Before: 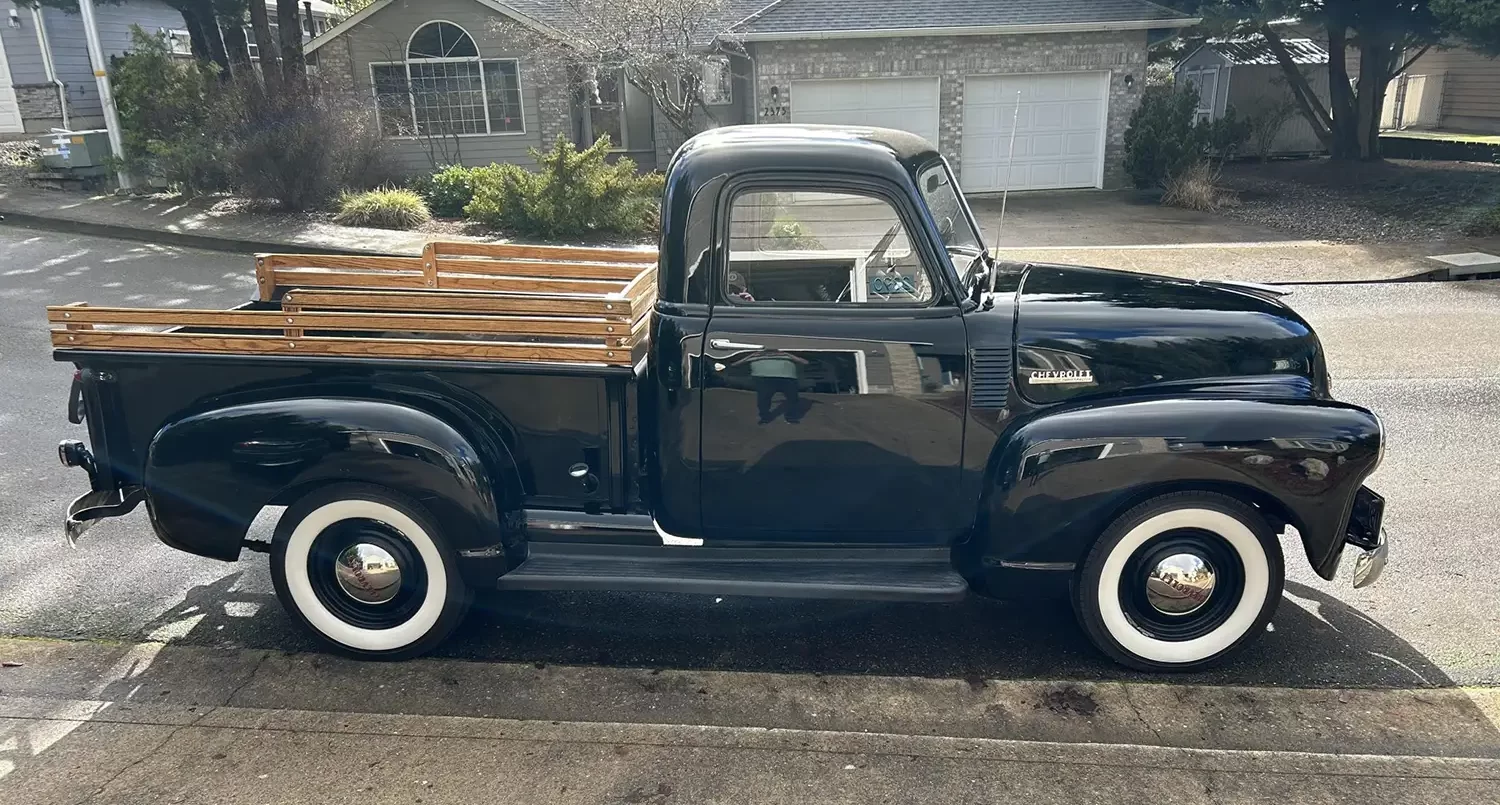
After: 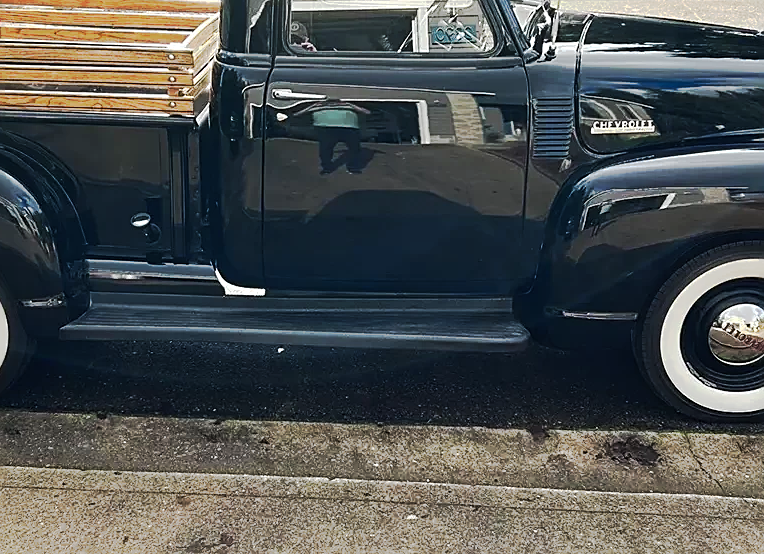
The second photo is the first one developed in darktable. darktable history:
sharpen: on, module defaults
tone curve: curves: ch0 [(0, 0) (0.003, 0.015) (0.011, 0.019) (0.025, 0.025) (0.044, 0.039) (0.069, 0.053) (0.1, 0.076) (0.136, 0.107) (0.177, 0.143) (0.224, 0.19) (0.277, 0.253) (0.335, 0.32) (0.399, 0.412) (0.468, 0.524) (0.543, 0.668) (0.623, 0.717) (0.709, 0.769) (0.801, 0.82) (0.898, 0.865) (1, 1)], preserve colors none
crop and rotate: left 29.237%, top 31.152%, right 19.807%
